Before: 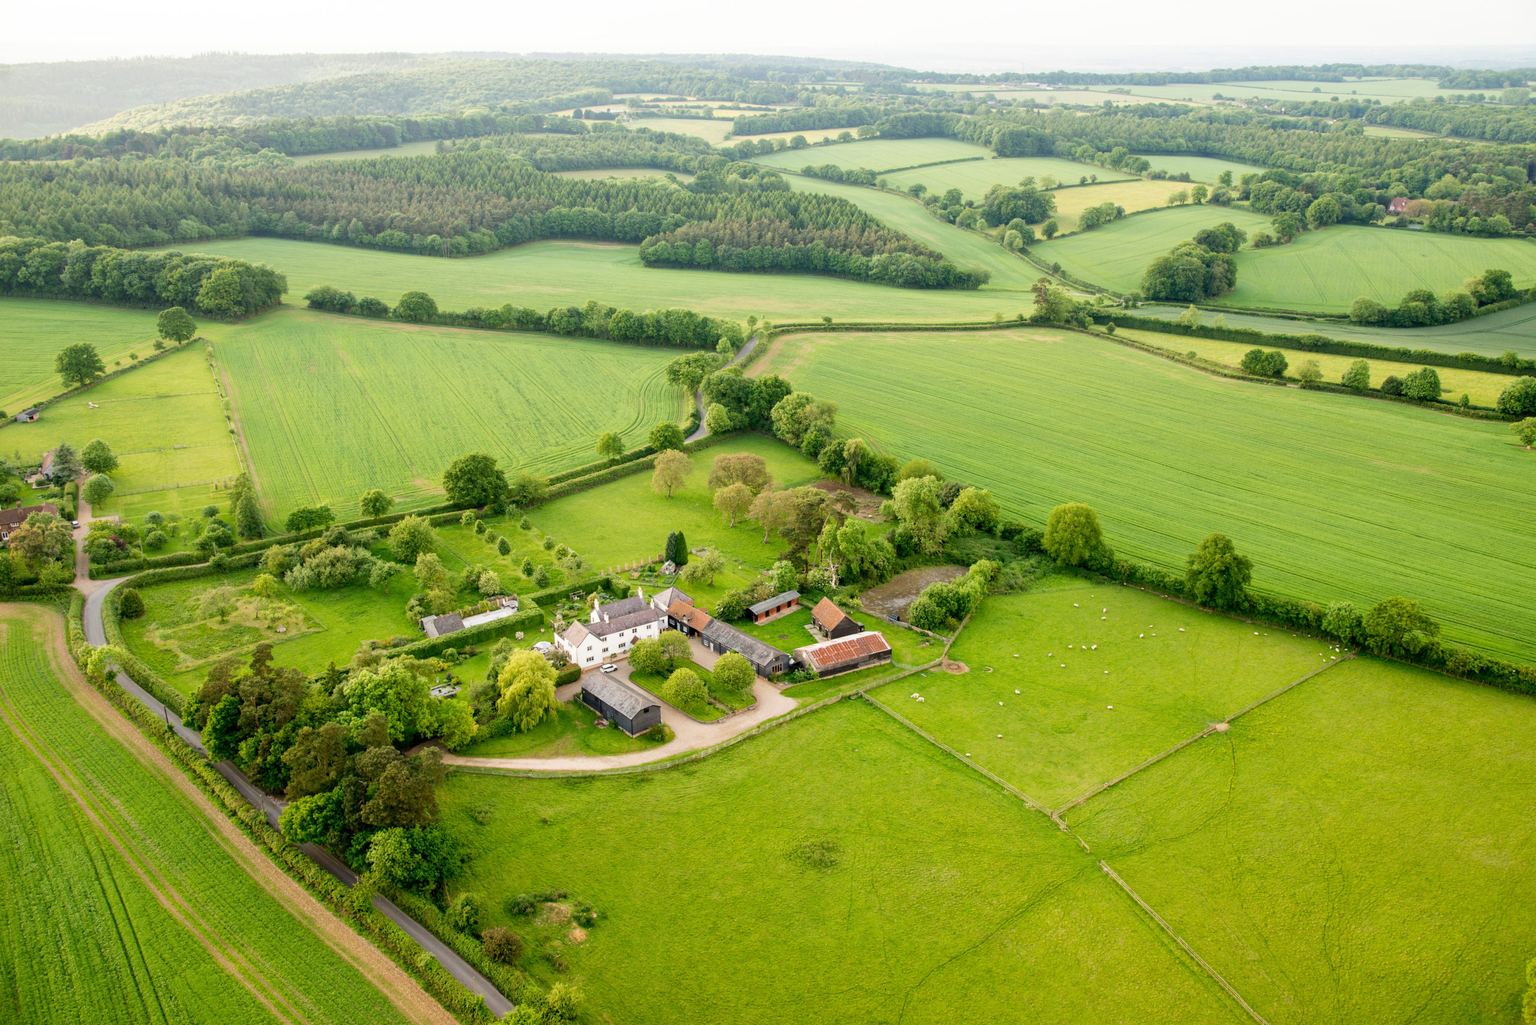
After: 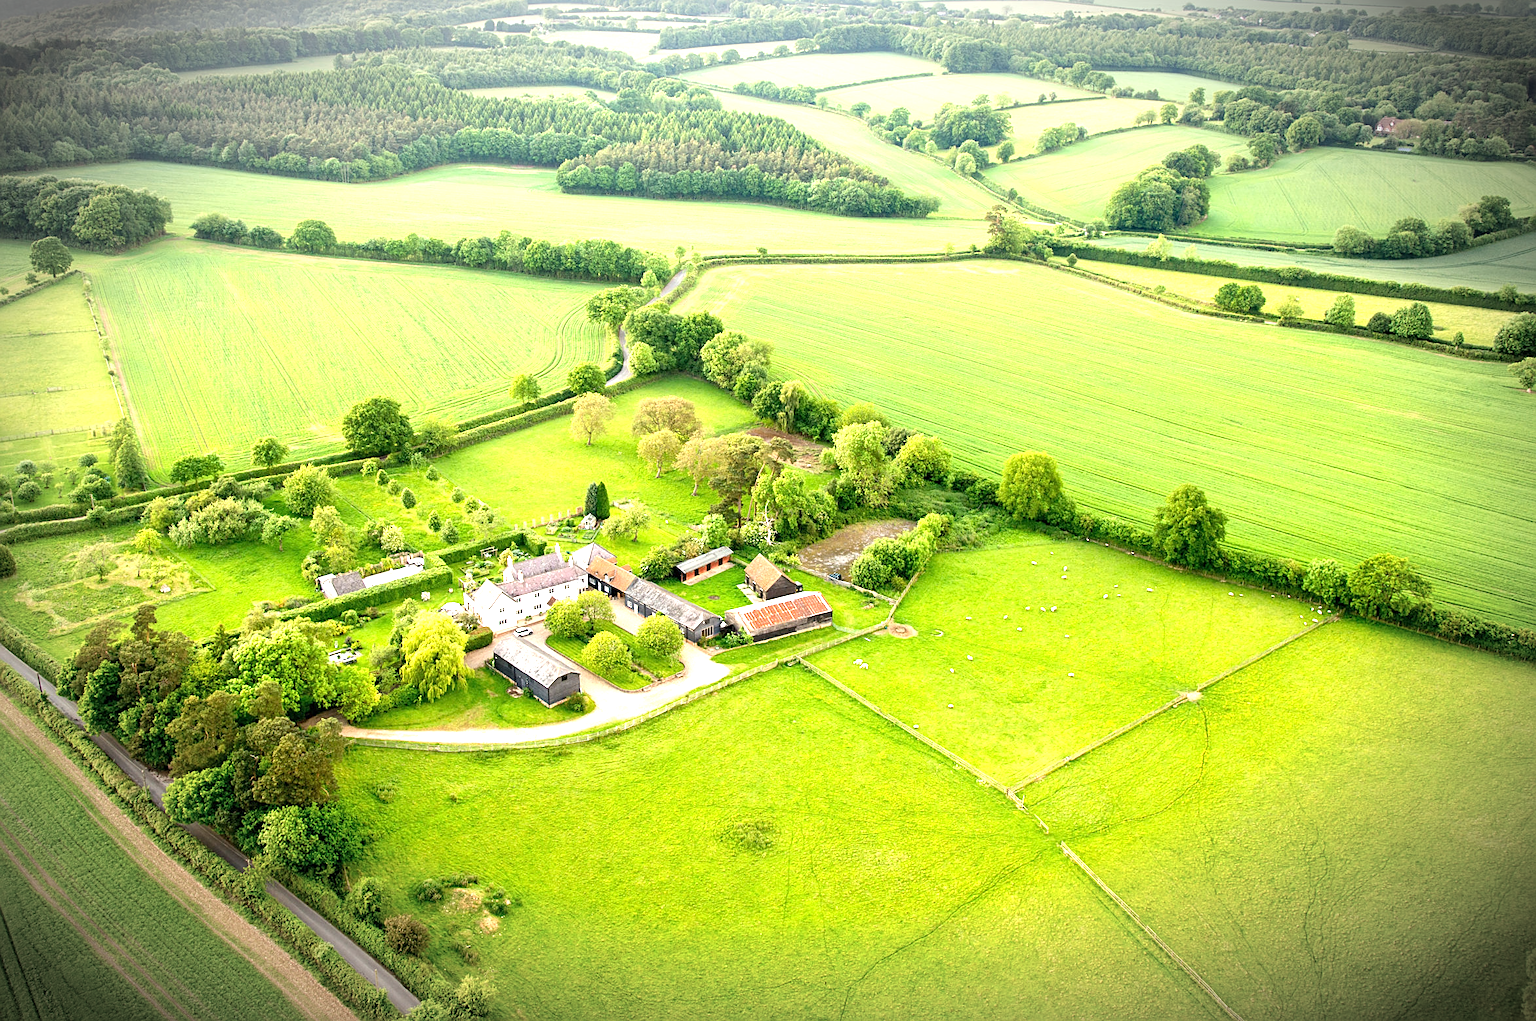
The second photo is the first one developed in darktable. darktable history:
exposure: black level correction 0, exposure 1.199 EV, compensate exposure bias true, compensate highlight preservation false
tone equalizer: mask exposure compensation -0.507 EV
sharpen: on, module defaults
crop and rotate: left 8.481%, top 8.865%
vignetting: brightness -0.883, automatic ratio true
